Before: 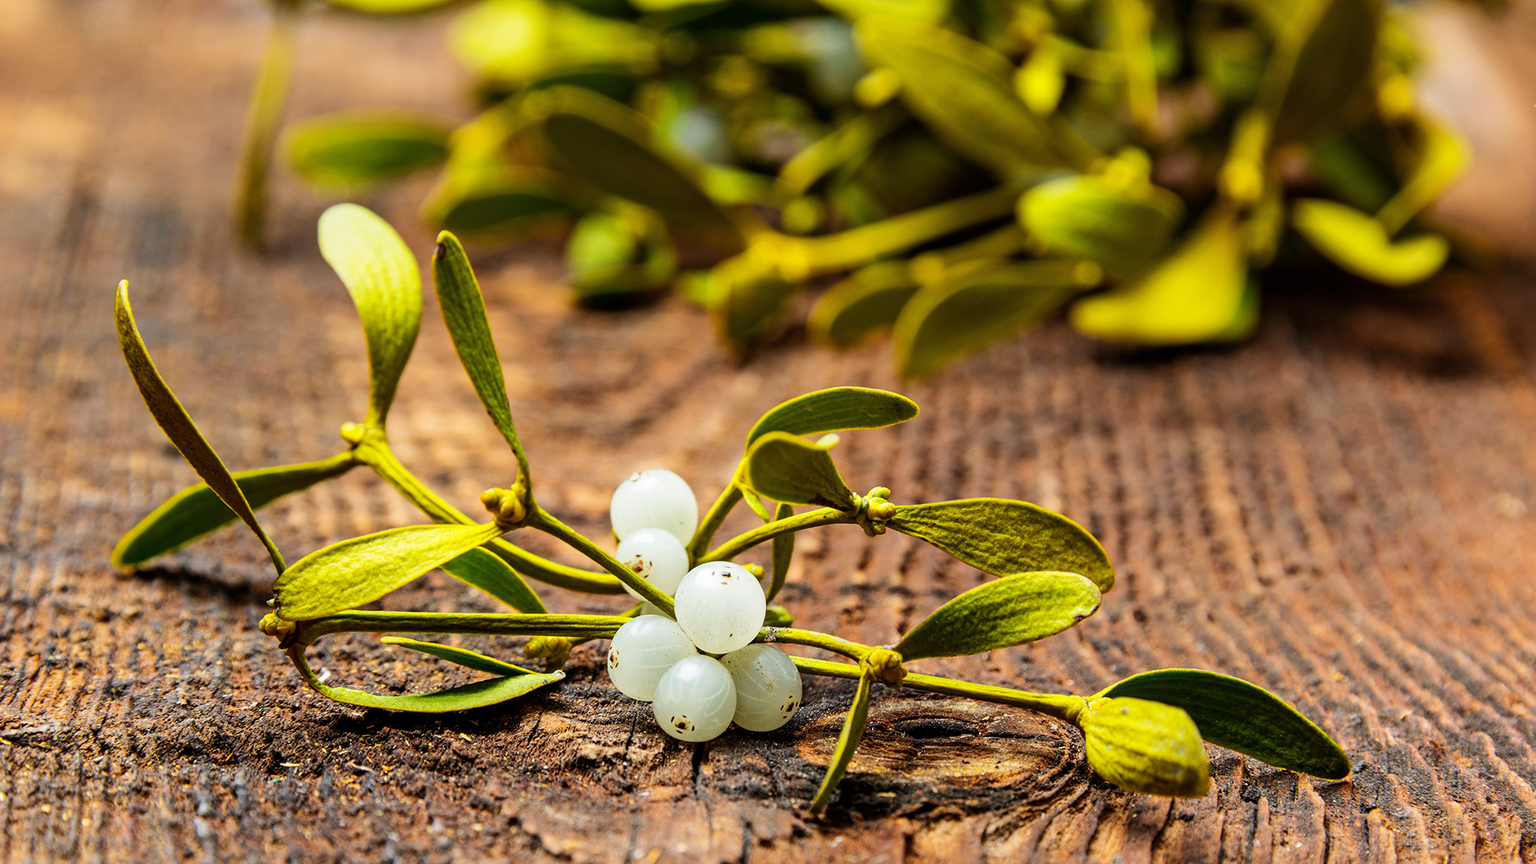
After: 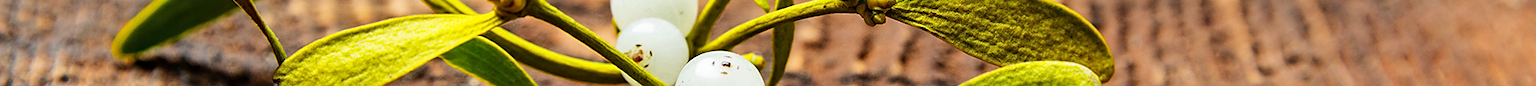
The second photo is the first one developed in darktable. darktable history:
levels: mode automatic
crop and rotate: top 59.084%, bottom 30.916%
sharpen: radius 1.864, amount 0.398, threshold 1.271
shadows and highlights: shadows 5, soften with gaussian
